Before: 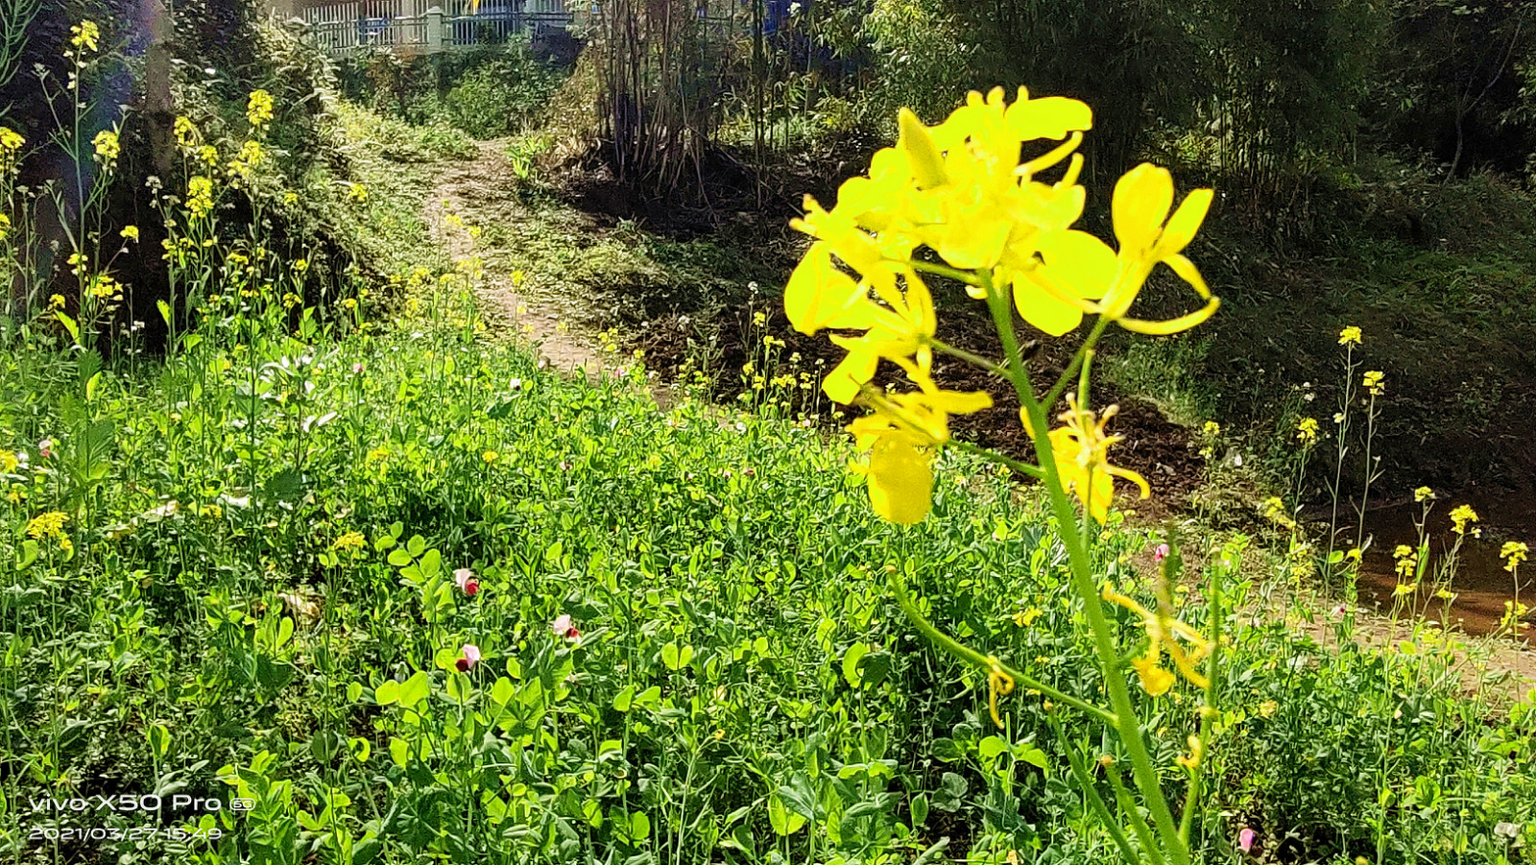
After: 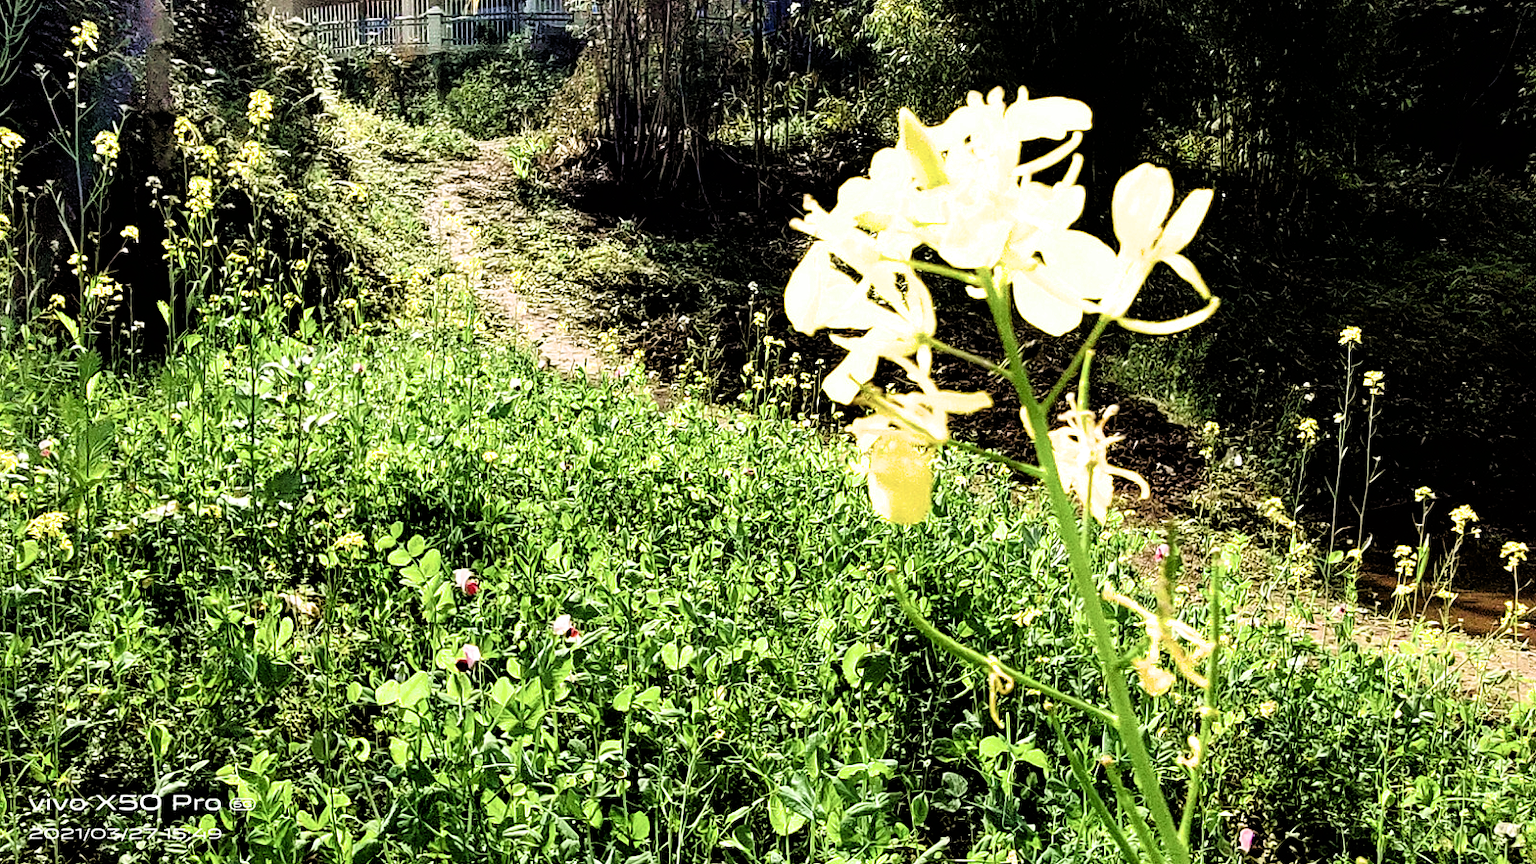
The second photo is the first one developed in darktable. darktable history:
filmic rgb: black relative exposure -3.63 EV, white relative exposure 2.16 EV, hardness 3.62
white balance: red 1.009, blue 1.027
